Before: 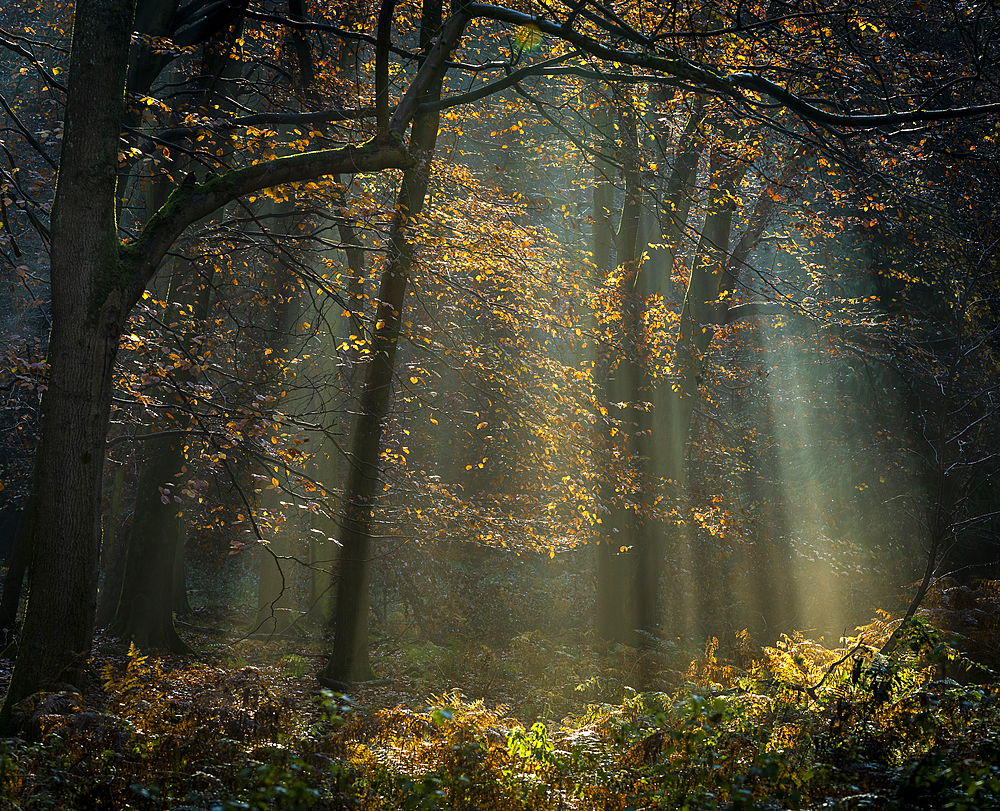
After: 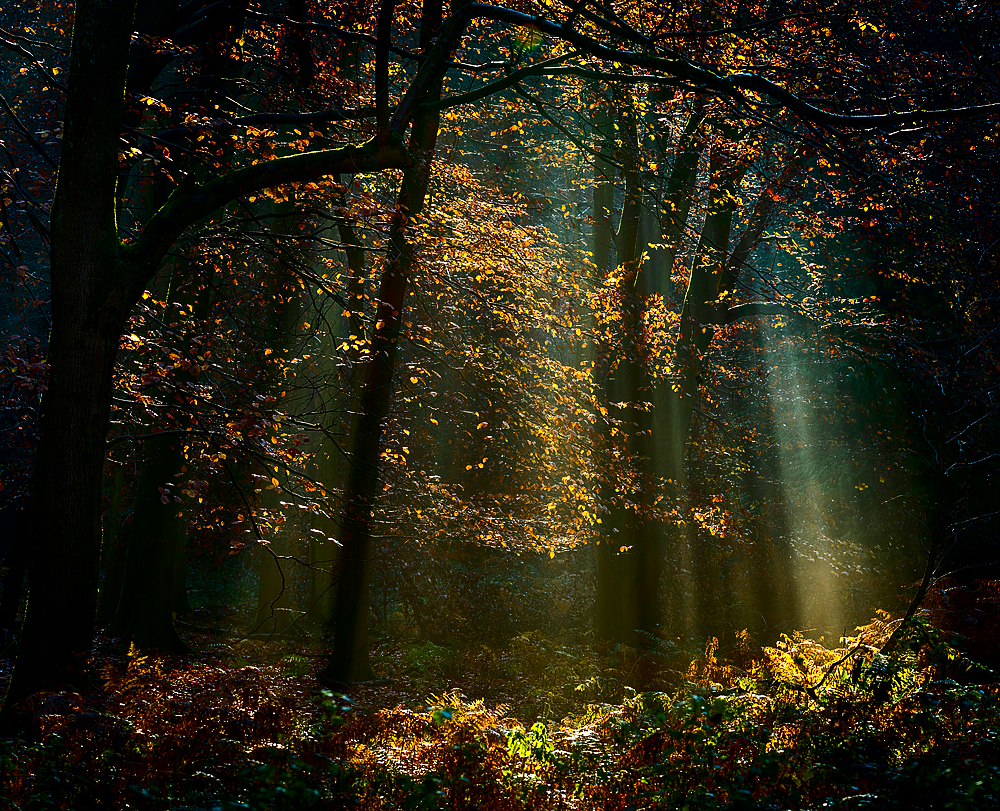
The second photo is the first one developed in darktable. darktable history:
contrast brightness saturation: contrast 0.237, brightness -0.233, saturation 0.149
